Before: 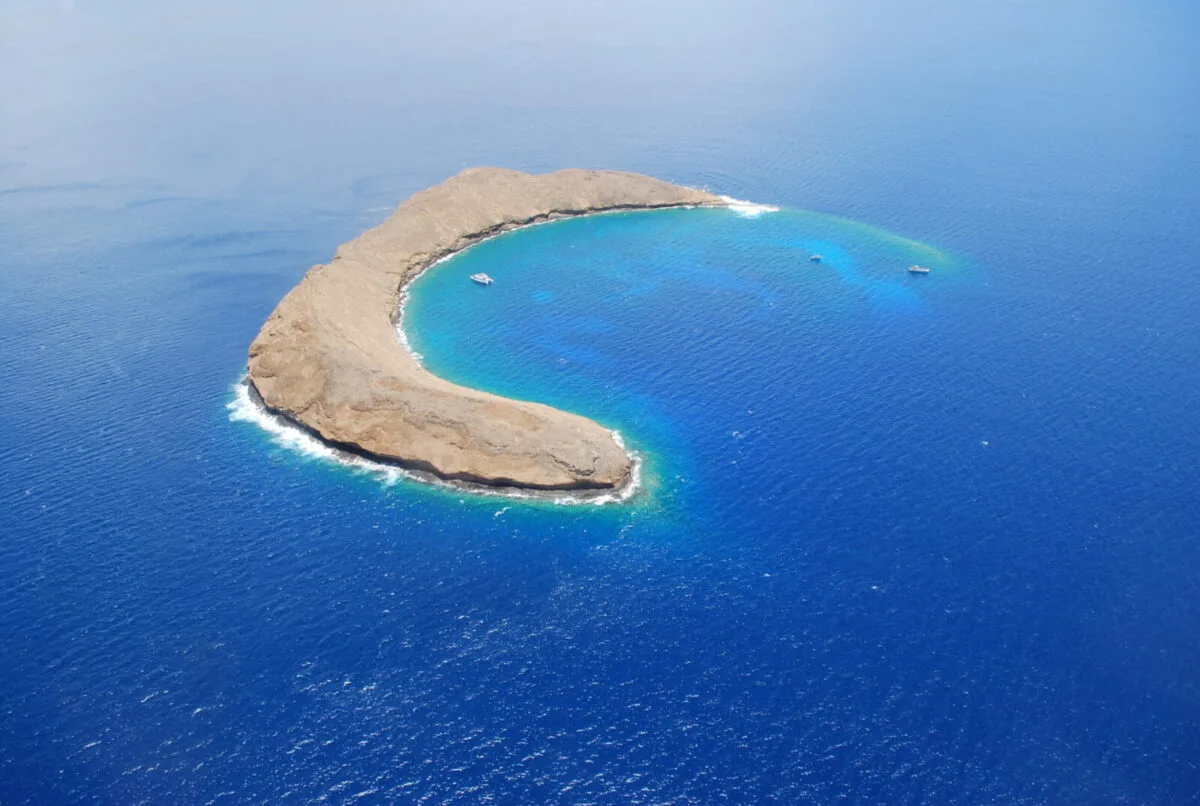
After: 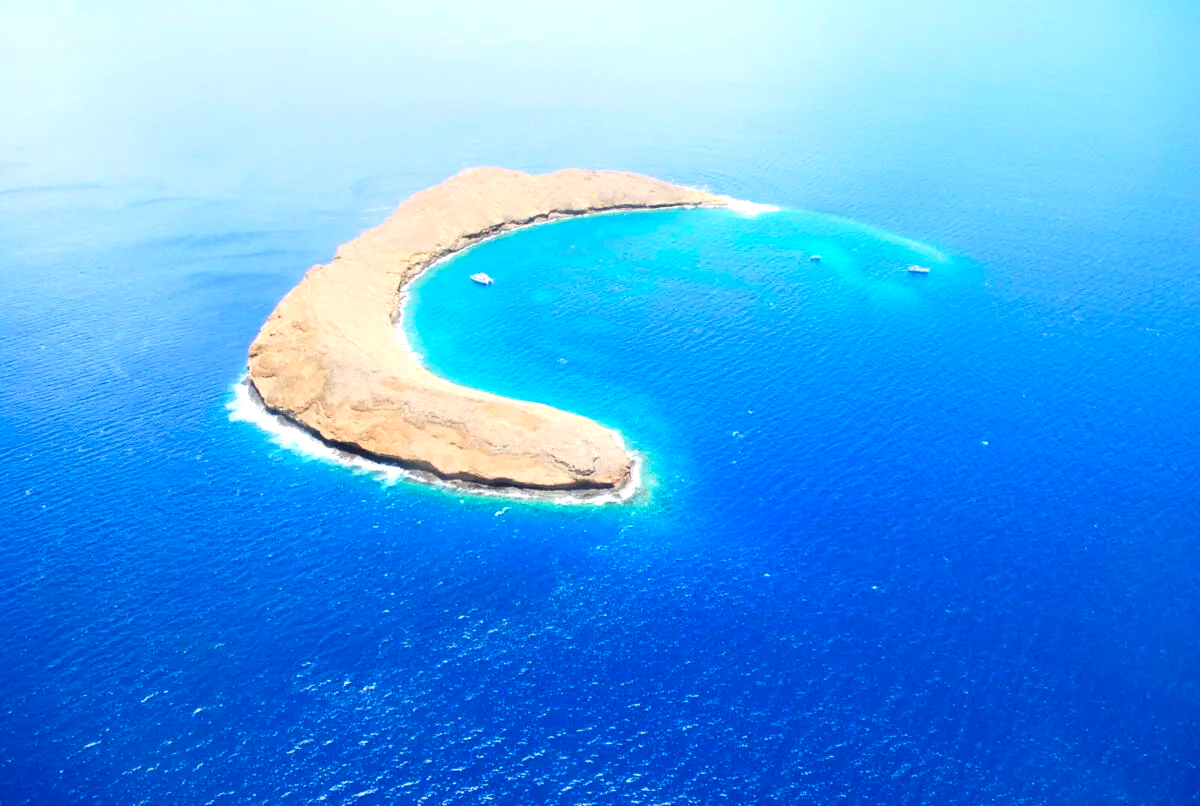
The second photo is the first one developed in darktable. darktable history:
exposure: black level correction 0, exposure 0.702 EV, compensate highlight preservation false
contrast brightness saturation: contrast 0.168, saturation 0.316
